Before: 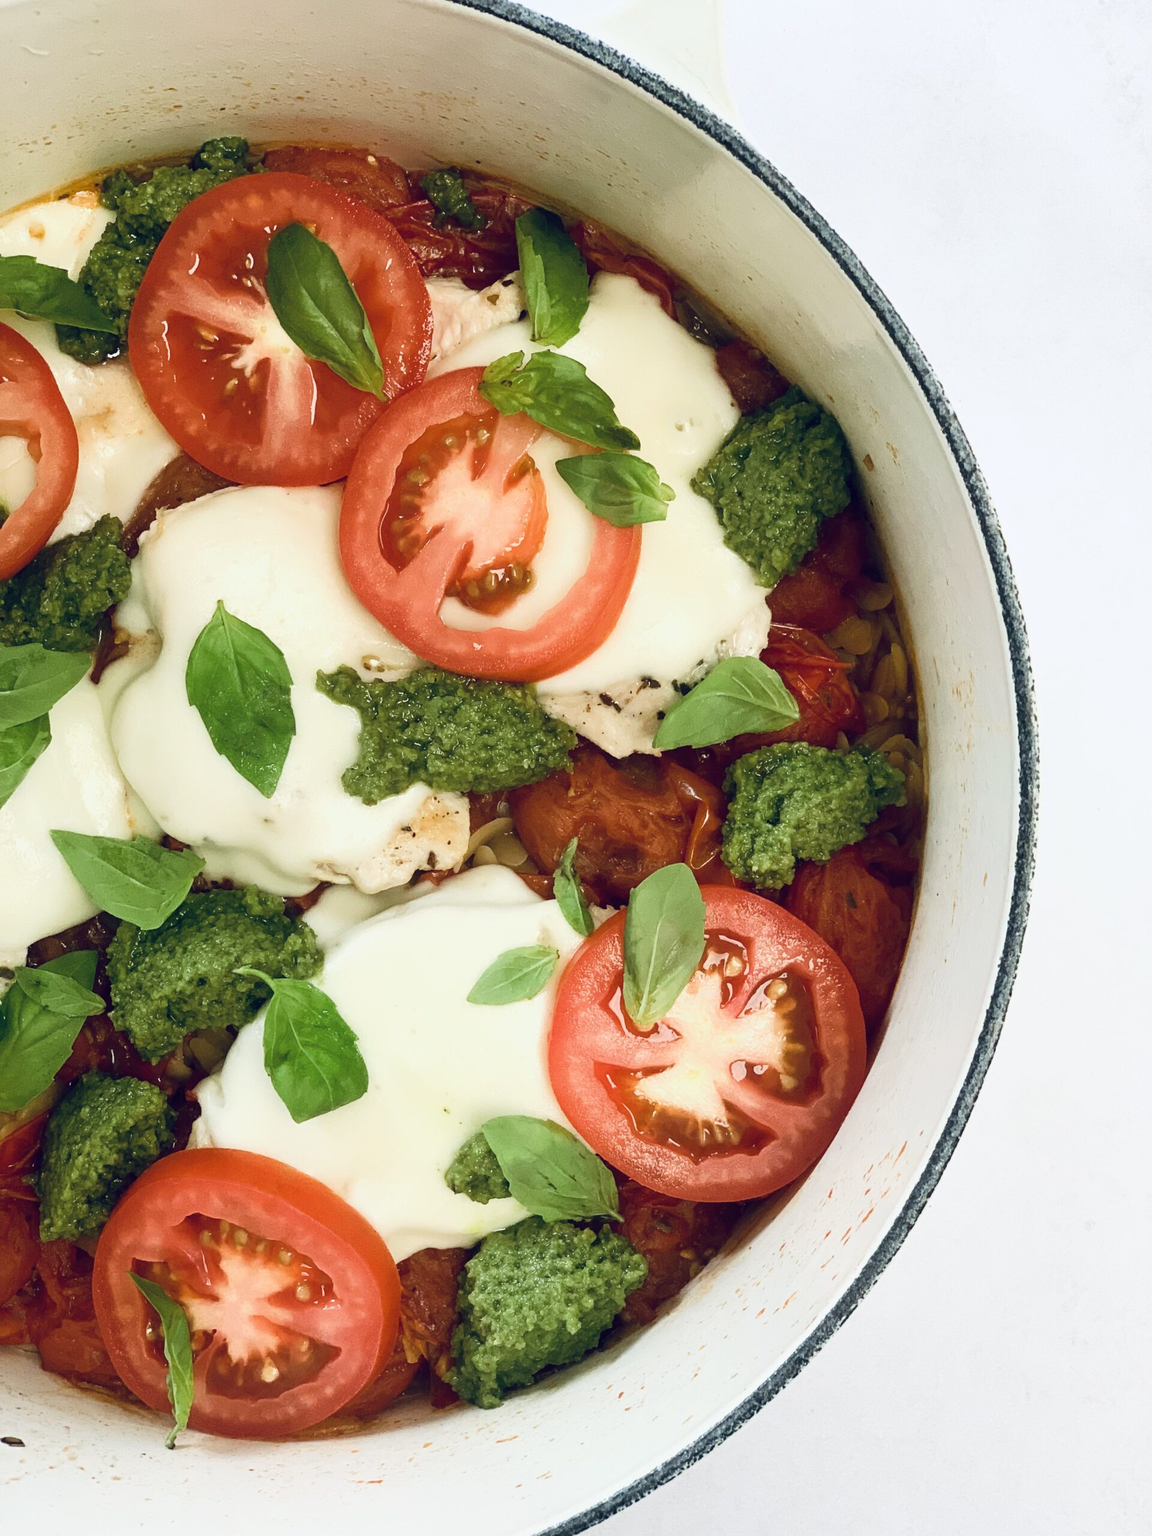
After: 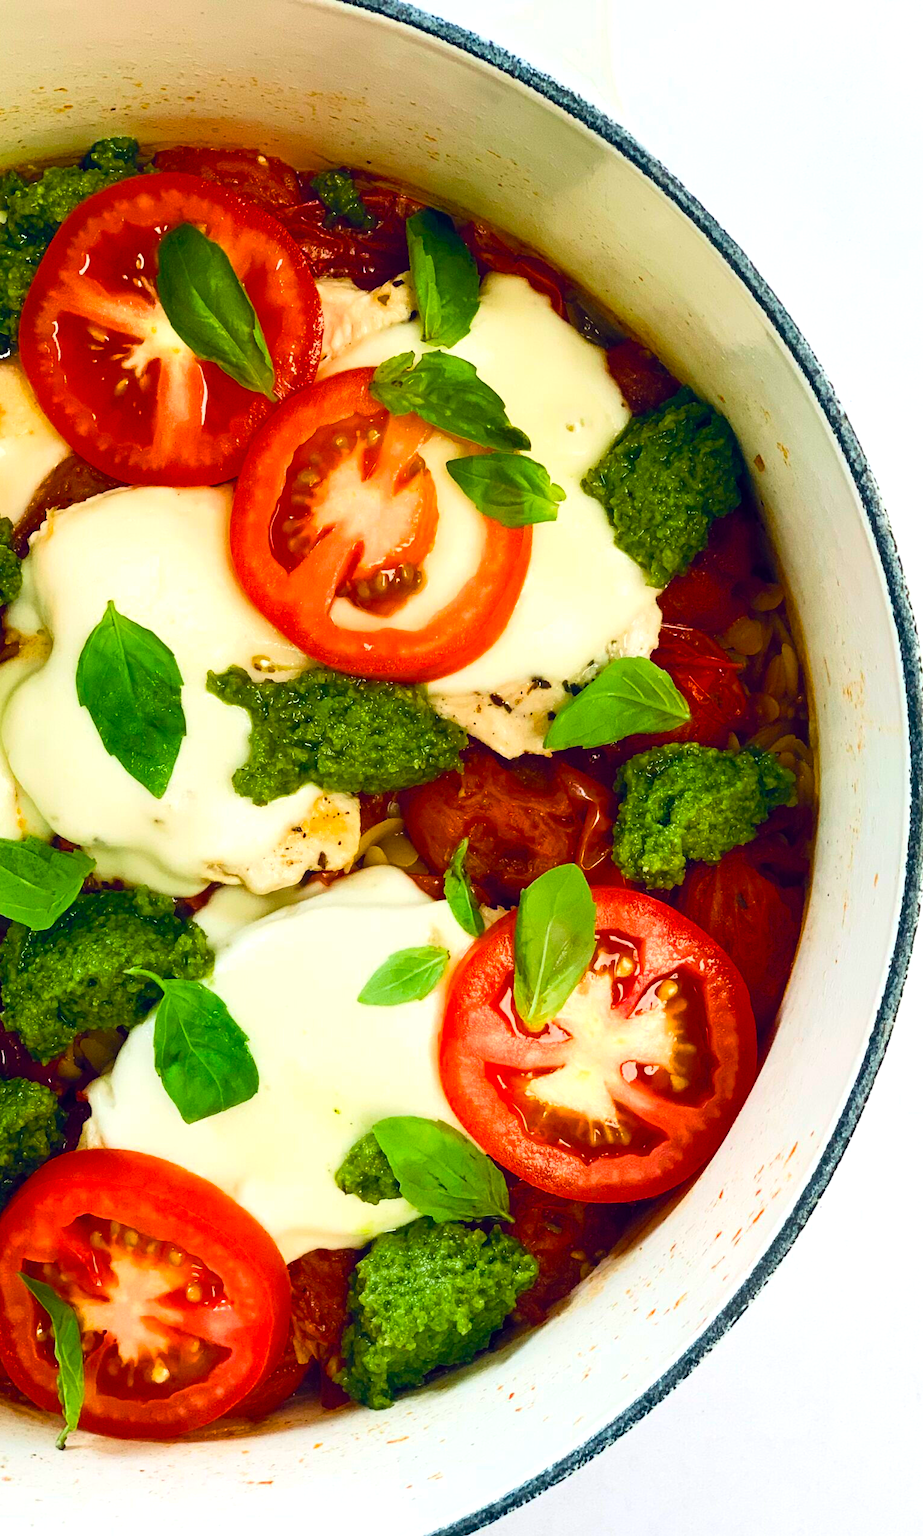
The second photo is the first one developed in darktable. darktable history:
contrast brightness saturation: contrast 0.084, saturation 0.2
color balance rgb: perceptual saturation grading › global saturation 25.323%, global vibrance 30.276%, contrast 9.76%
crop and rotate: left 9.558%, right 10.298%
